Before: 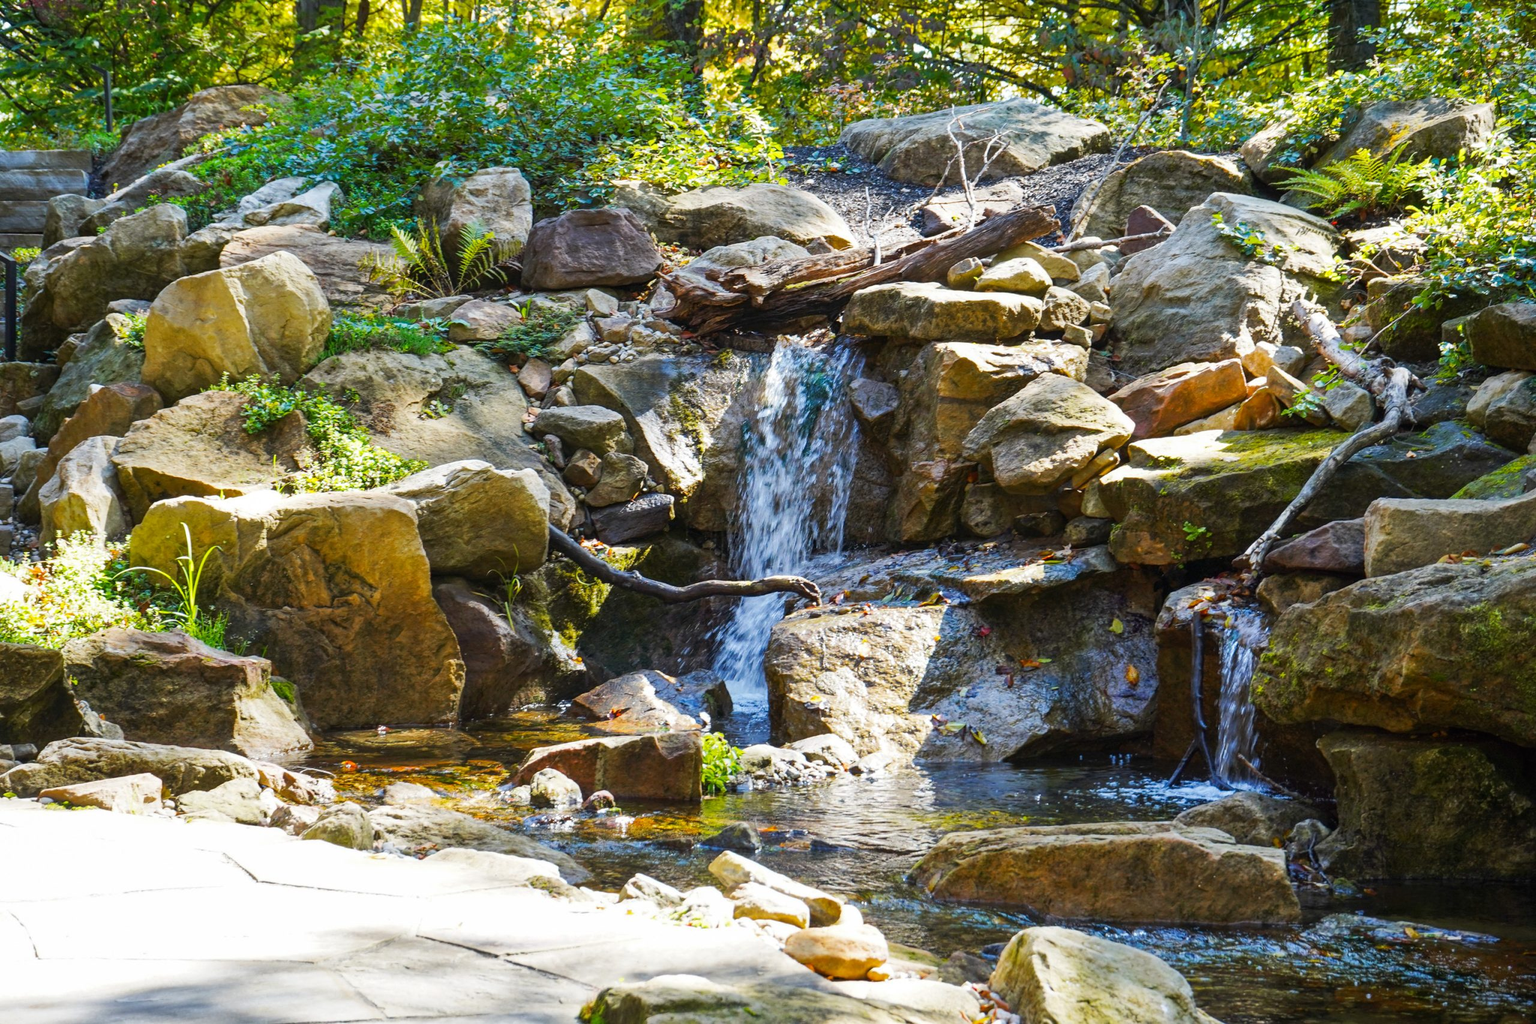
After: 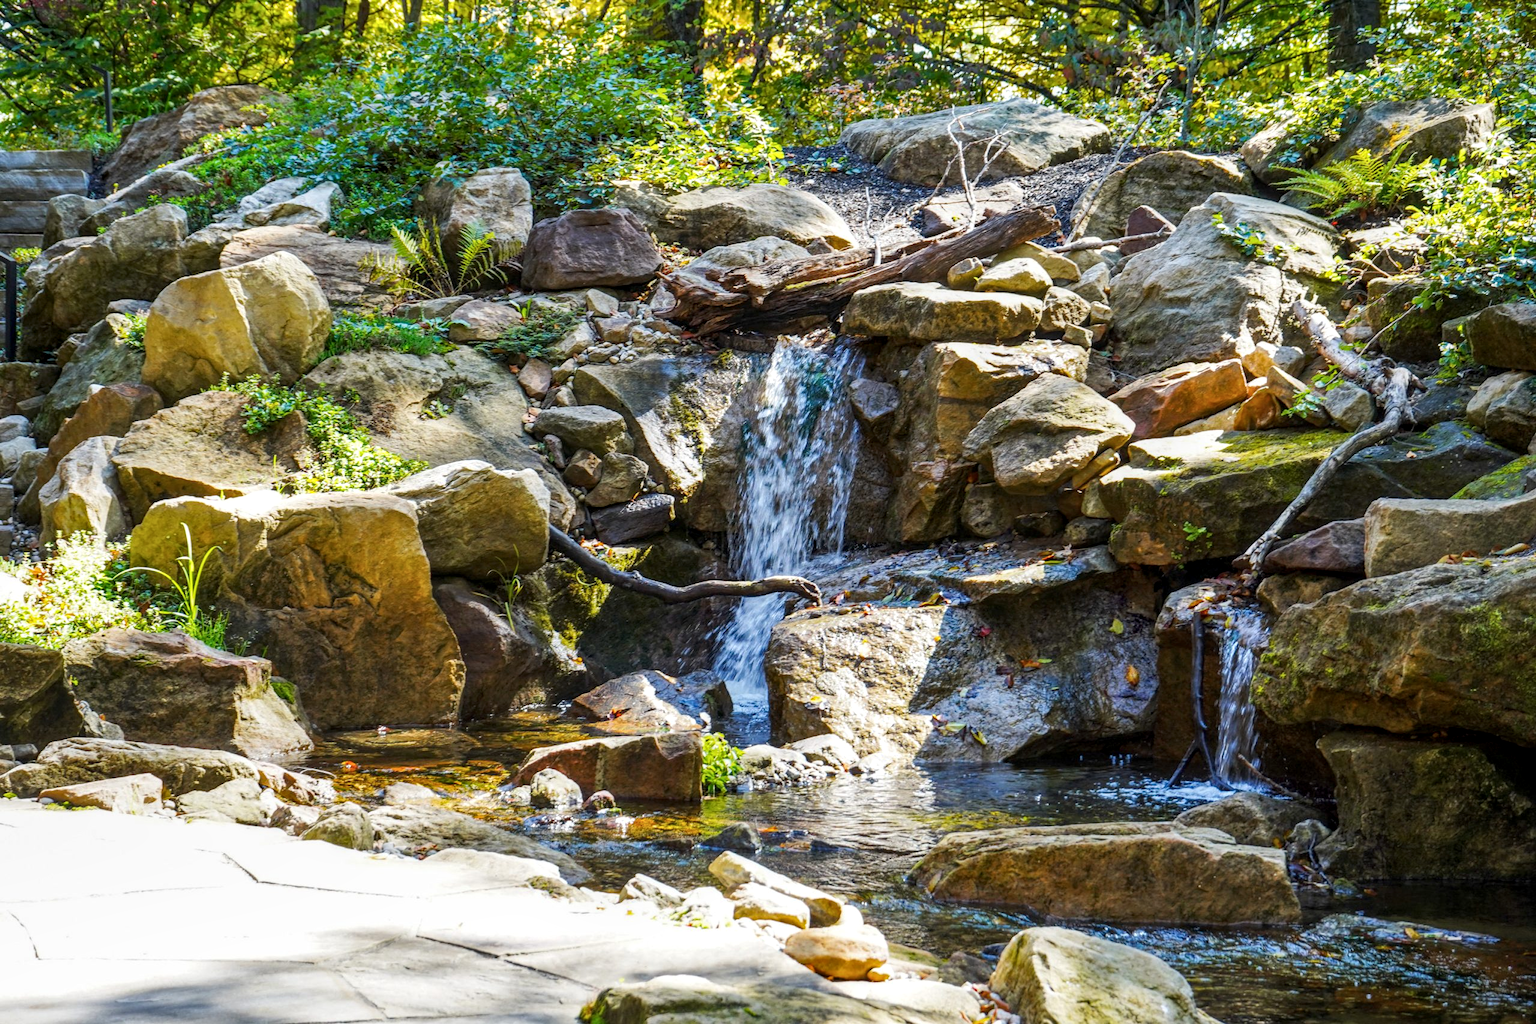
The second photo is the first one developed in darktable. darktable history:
color balance rgb: perceptual saturation grading › global saturation 0.75%
exposure: exposure -0.048 EV, compensate exposure bias true, compensate highlight preservation false
local contrast: detail 130%
